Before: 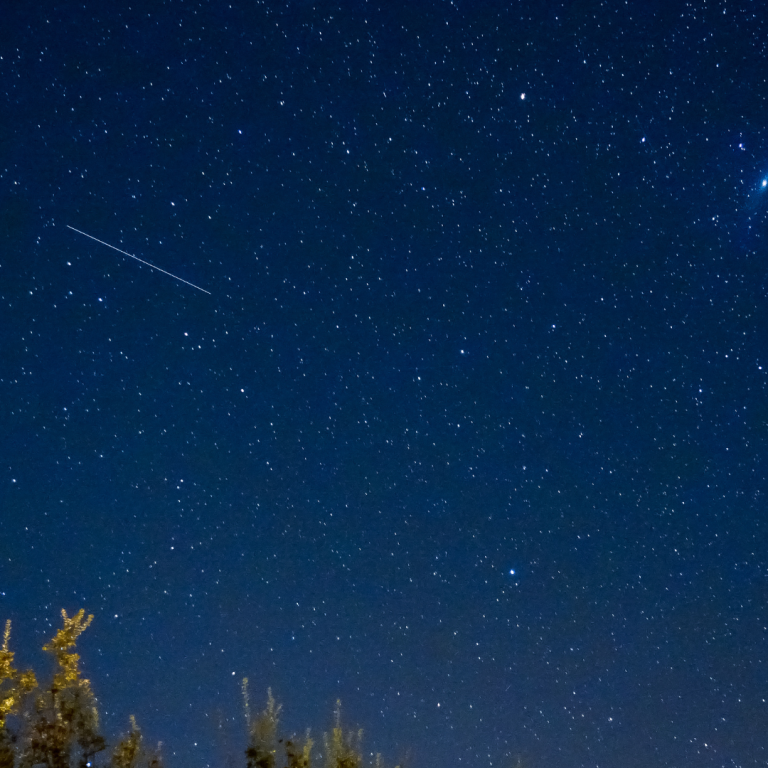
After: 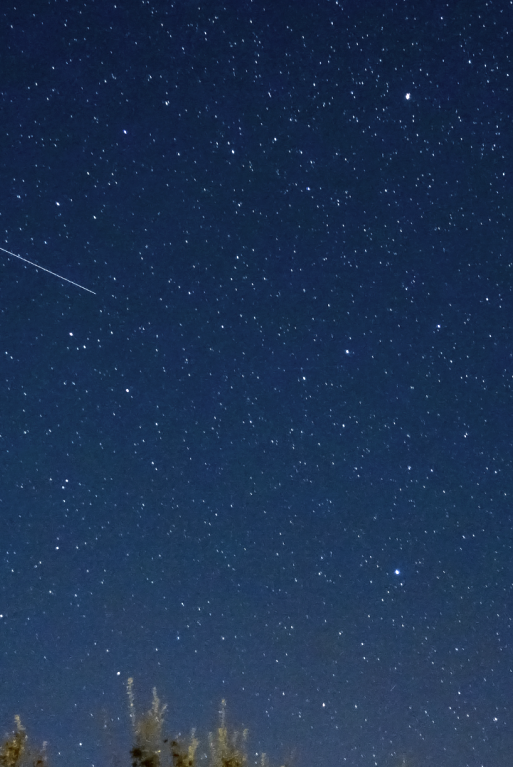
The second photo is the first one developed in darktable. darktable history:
exposure: black level correction 0, exposure 0.5 EV, compensate highlight preservation false
crop and rotate: left 14.984%, right 18.211%
color correction: highlights b* 0.054, saturation 0.994
color zones: curves: ch1 [(0, 0.679) (0.143, 0.647) (0.286, 0.261) (0.378, -0.011) (0.571, 0.396) (0.714, 0.399) (0.857, 0.406) (1, 0.679)]
